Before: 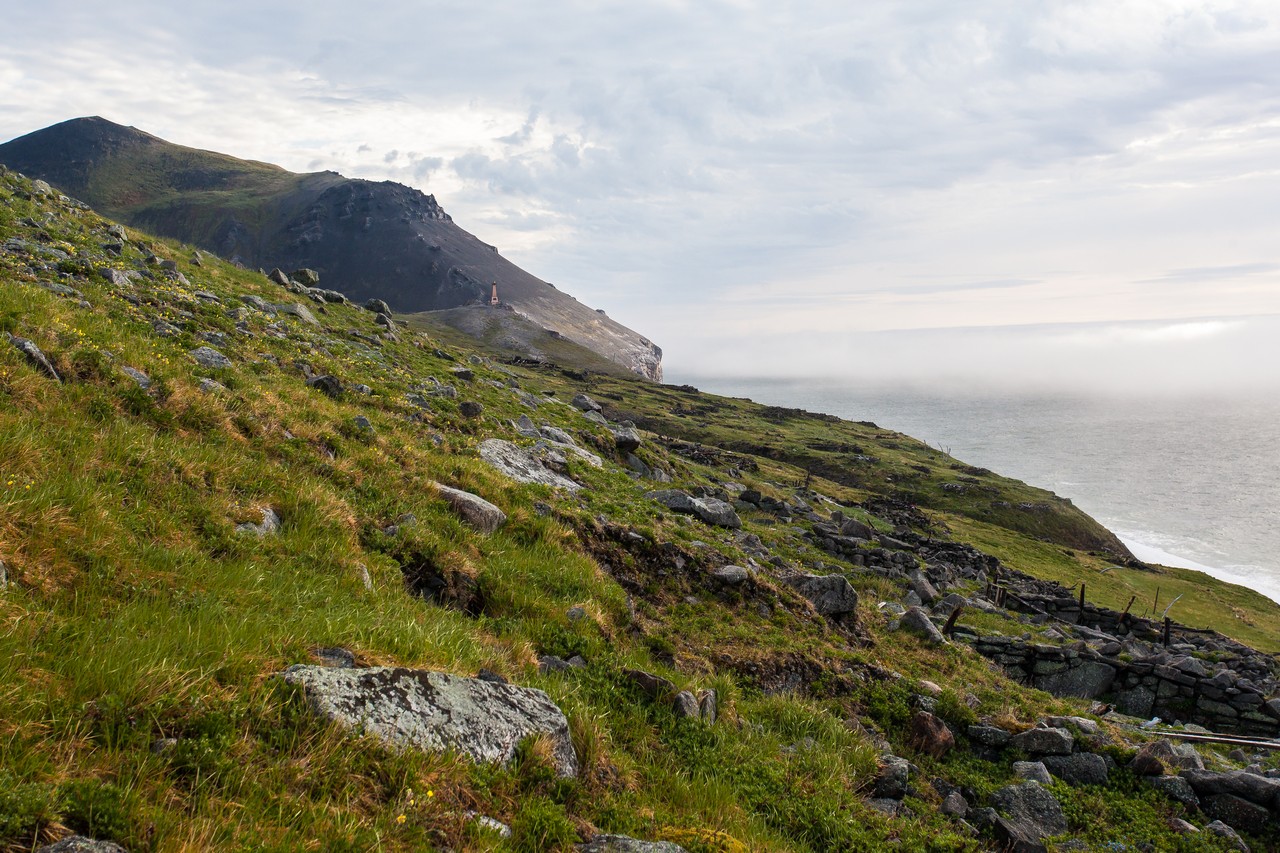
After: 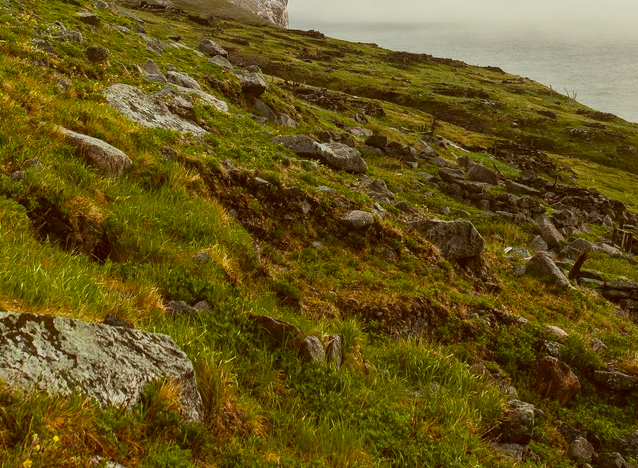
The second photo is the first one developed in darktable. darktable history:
crop: left 29.288%, top 41.618%, right 20.819%, bottom 3.462%
contrast brightness saturation: saturation 0.096
color correction: highlights a* -6.3, highlights b* 9.34, shadows a* 10.01, shadows b* 24.09
tone curve: curves: ch0 [(0, 0) (0.003, 0.032) (0.011, 0.04) (0.025, 0.058) (0.044, 0.084) (0.069, 0.107) (0.1, 0.13) (0.136, 0.158) (0.177, 0.193) (0.224, 0.236) (0.277, 0.283) (0.335, 0.335) (0.399, 0.399) (0.468, 0.467) (0.543, 0.533) (0.623, 0.612) (0.709, 0.698) (0.801, 0.776) (0.898, 0.848) (1, 1)], color space Lab, independent channels, preserve colors none
